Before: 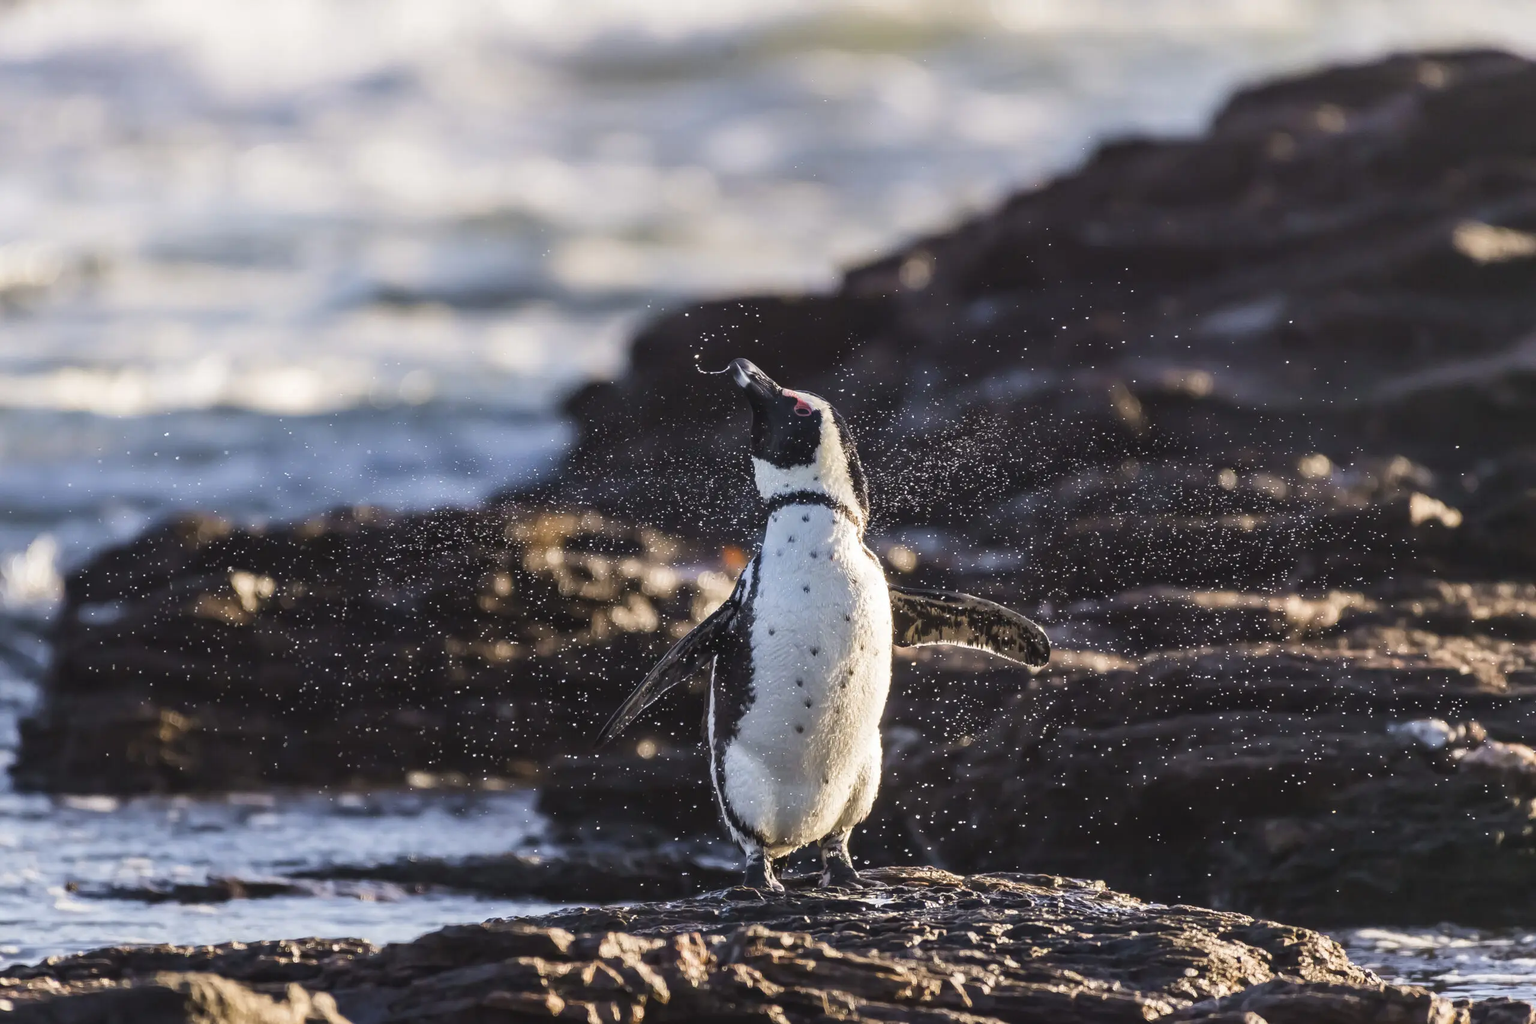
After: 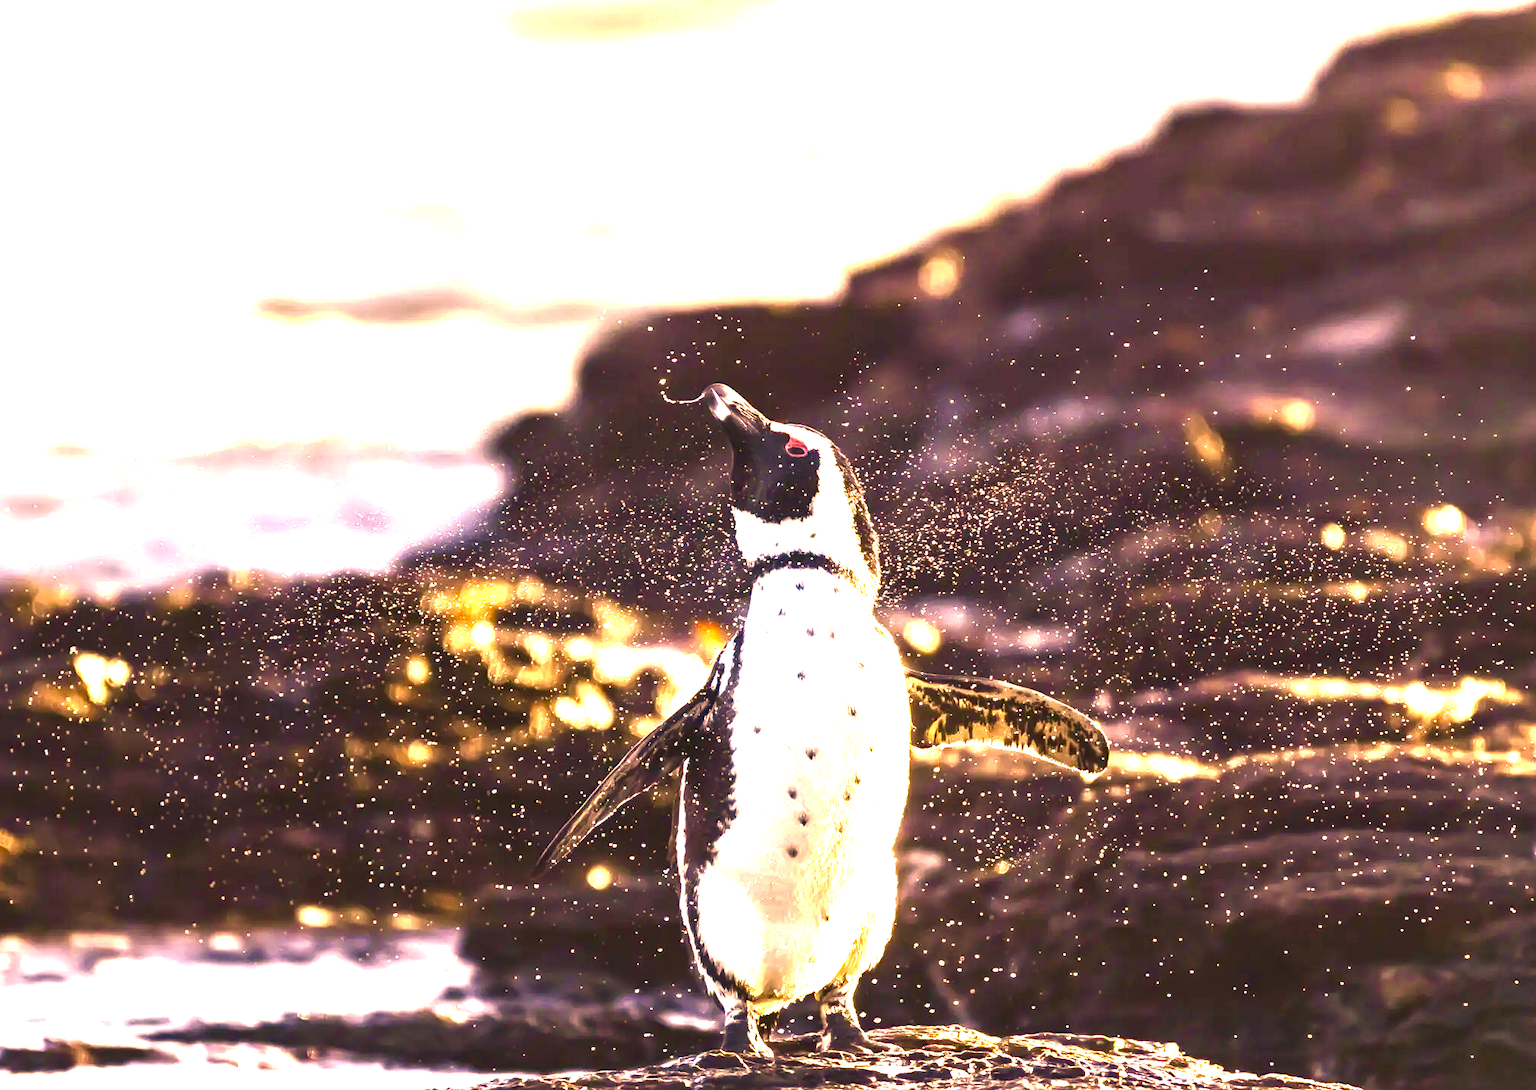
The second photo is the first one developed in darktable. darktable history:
exposure: black level correction 0, exposure 1.9 EV, compensate highlight preservation false
crop: left 11.225%, top 5.381%, right 9.565%, bottom 10.314%
color balance rgb: shadows lift › chroma 4.21%, shadows lift › hue 252.22°, highlights gain › chroma 1.36%, highlights gain › hue 50.24°, perceptual saturation grading › mid-tones 6.33%, perceptual saturation grading › shadows 72.44%, perceptual brilliance grading › highlights 11.59%, contrast 5.05%
velvia: on, module defaults
contrast brightness saturation: contrast 0.07, brightness -0.13, saturation 0.06
color correction: highlights a* 17.94, highlights b* 35.39, shadows a* 1.48, shadows b* 6.42, saturation 1.01
